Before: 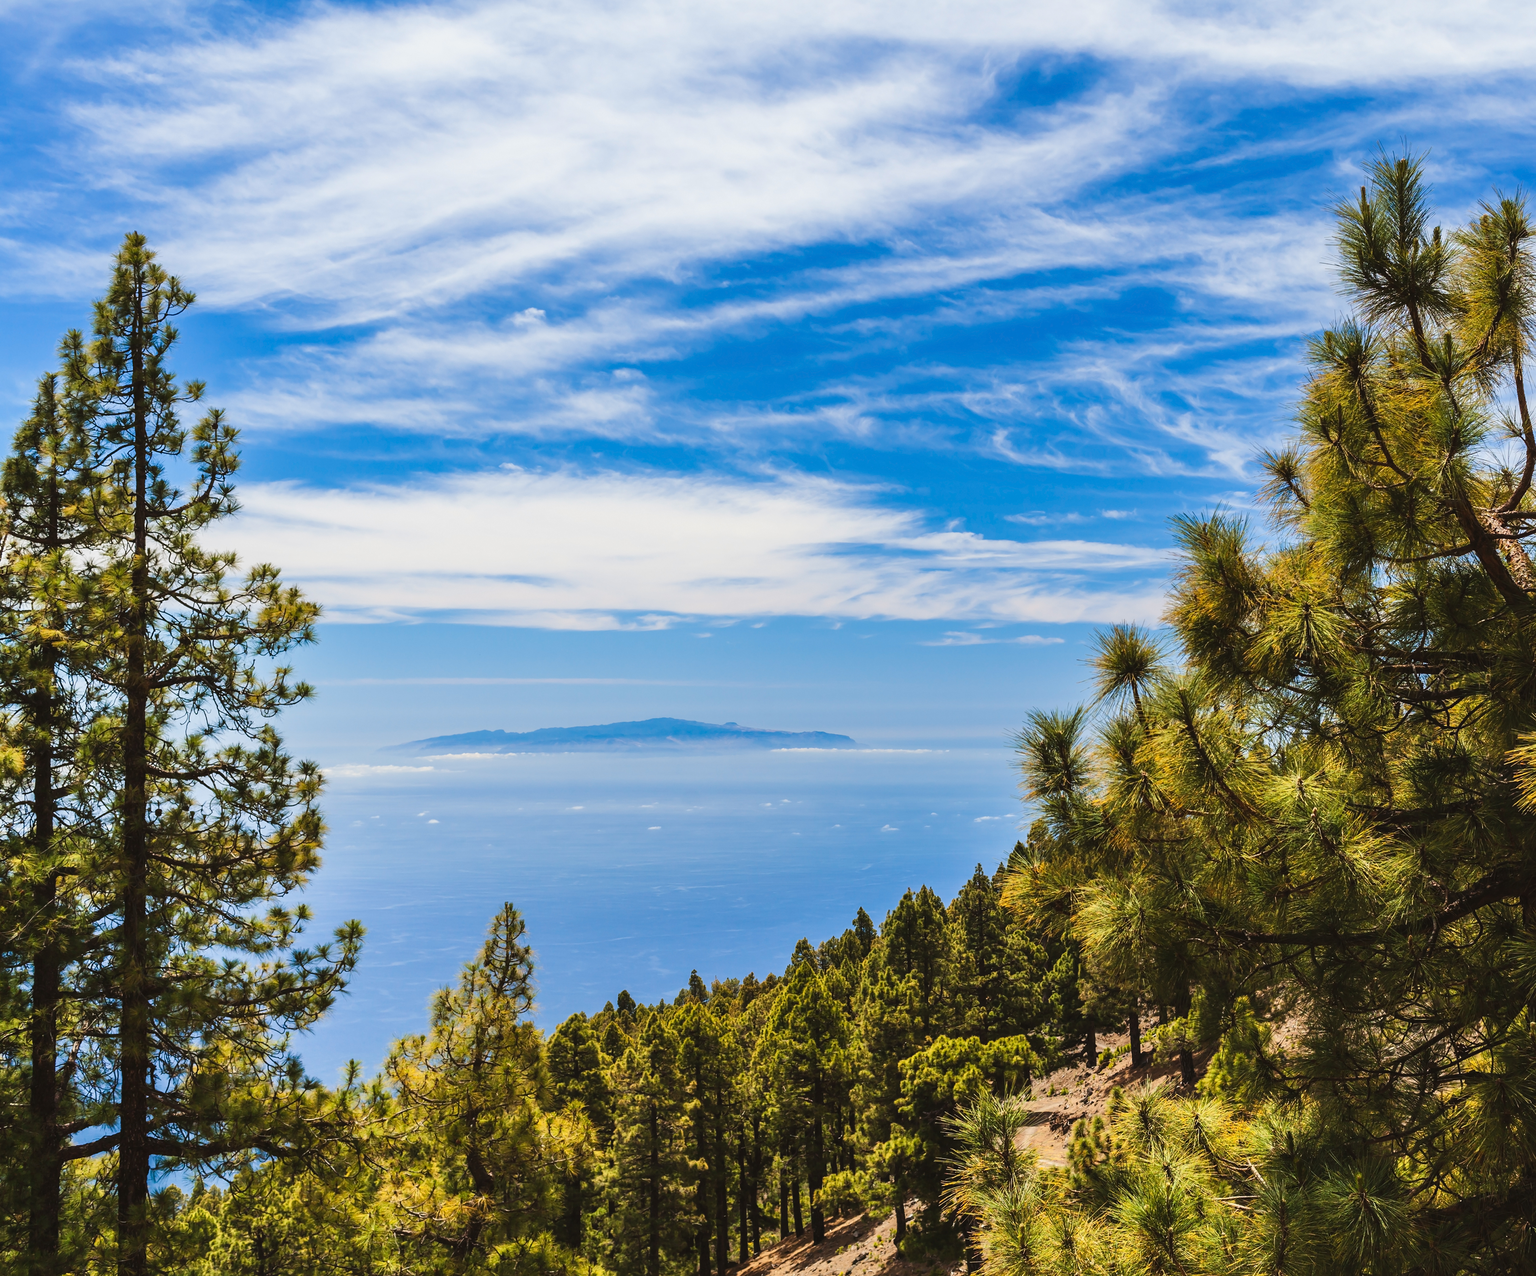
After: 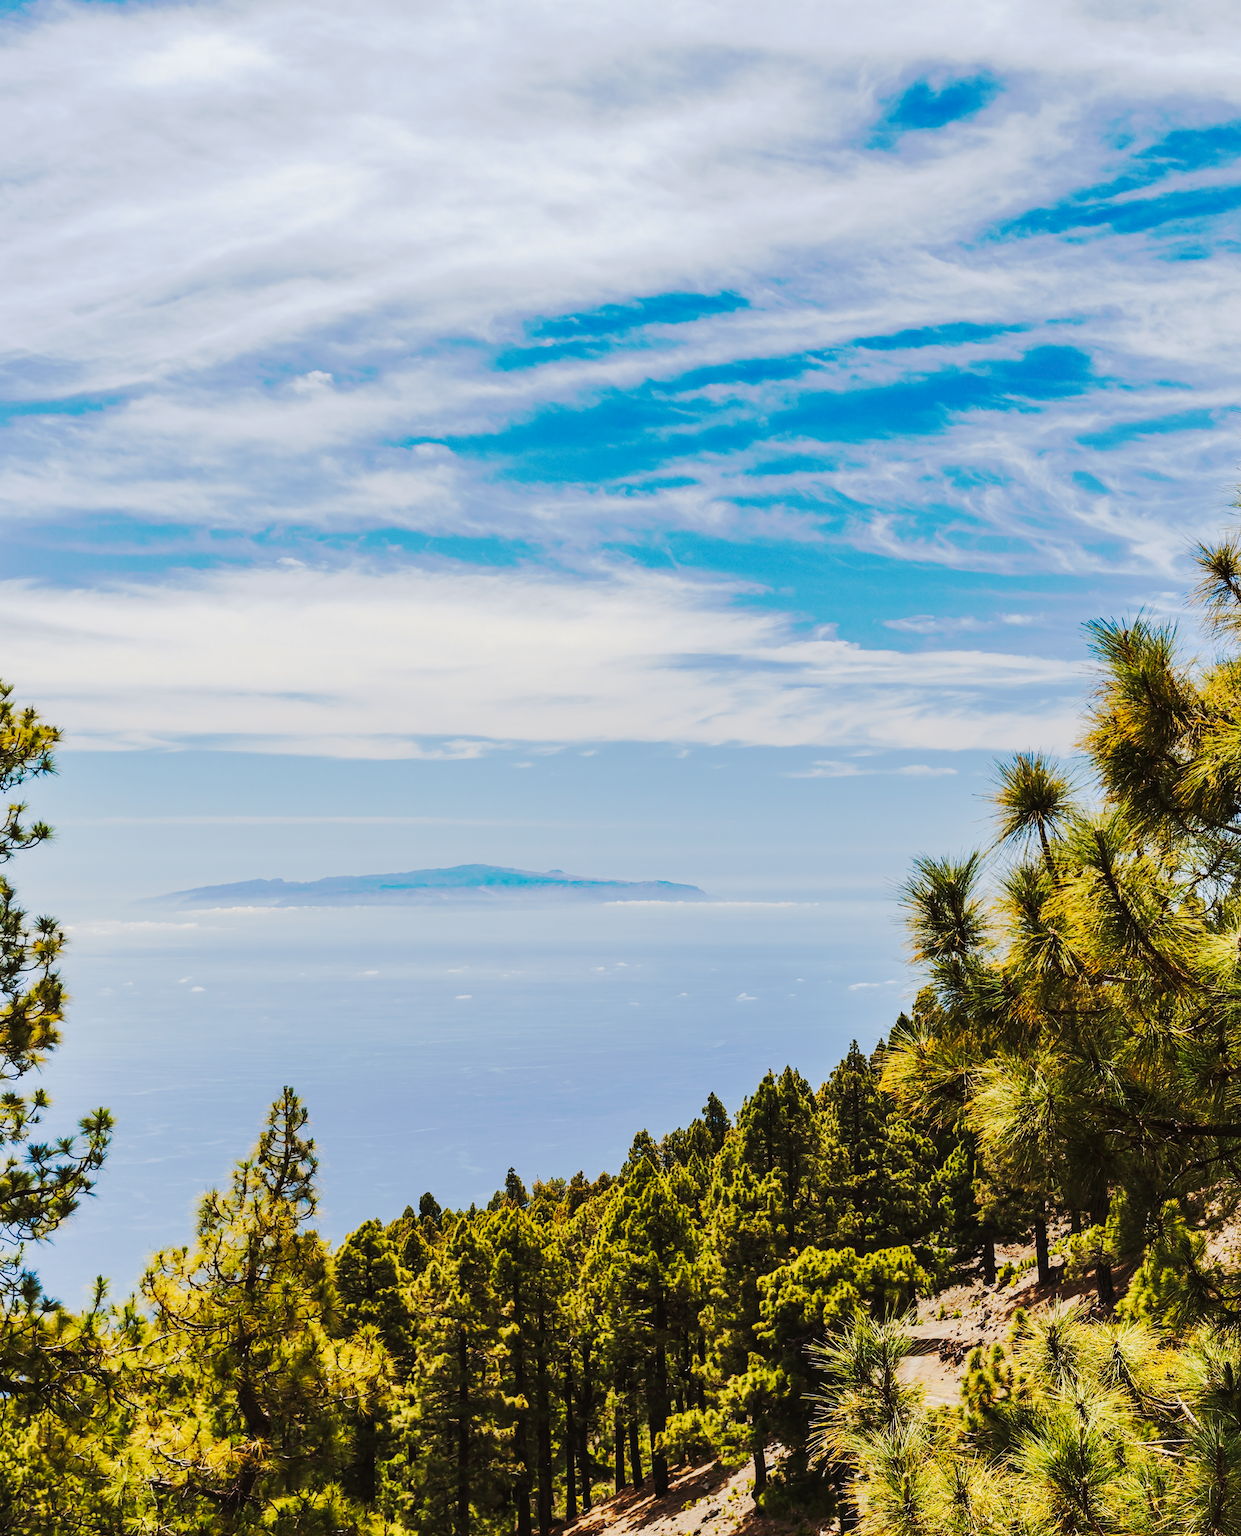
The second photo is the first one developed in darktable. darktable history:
crop and rotate: left 17.55%, right 15.245%
local contrast: highlights 104%, shadows 102%, detail 119%, midtone range 0.2
tone curve: curves: ch0 [(0, 0) (0.003, 0.015) (0.011, 0.019) (0.025, 0.025) (0.044, 0.039) (0.069, 0.053) (0.1, 0.076) (0.136, 0.107) (0.177, 0.143) (0.224, 0.19) (0.277, 0.253) (0.335, 0.32) (0.399, 0.412) (0.468, 0.524) (0.543, 0.668) (0.623, 0.717) (0.709, 0.769) (0.801, 0.82) (0.898, 0.865) (1, 1)], preserve colors none
